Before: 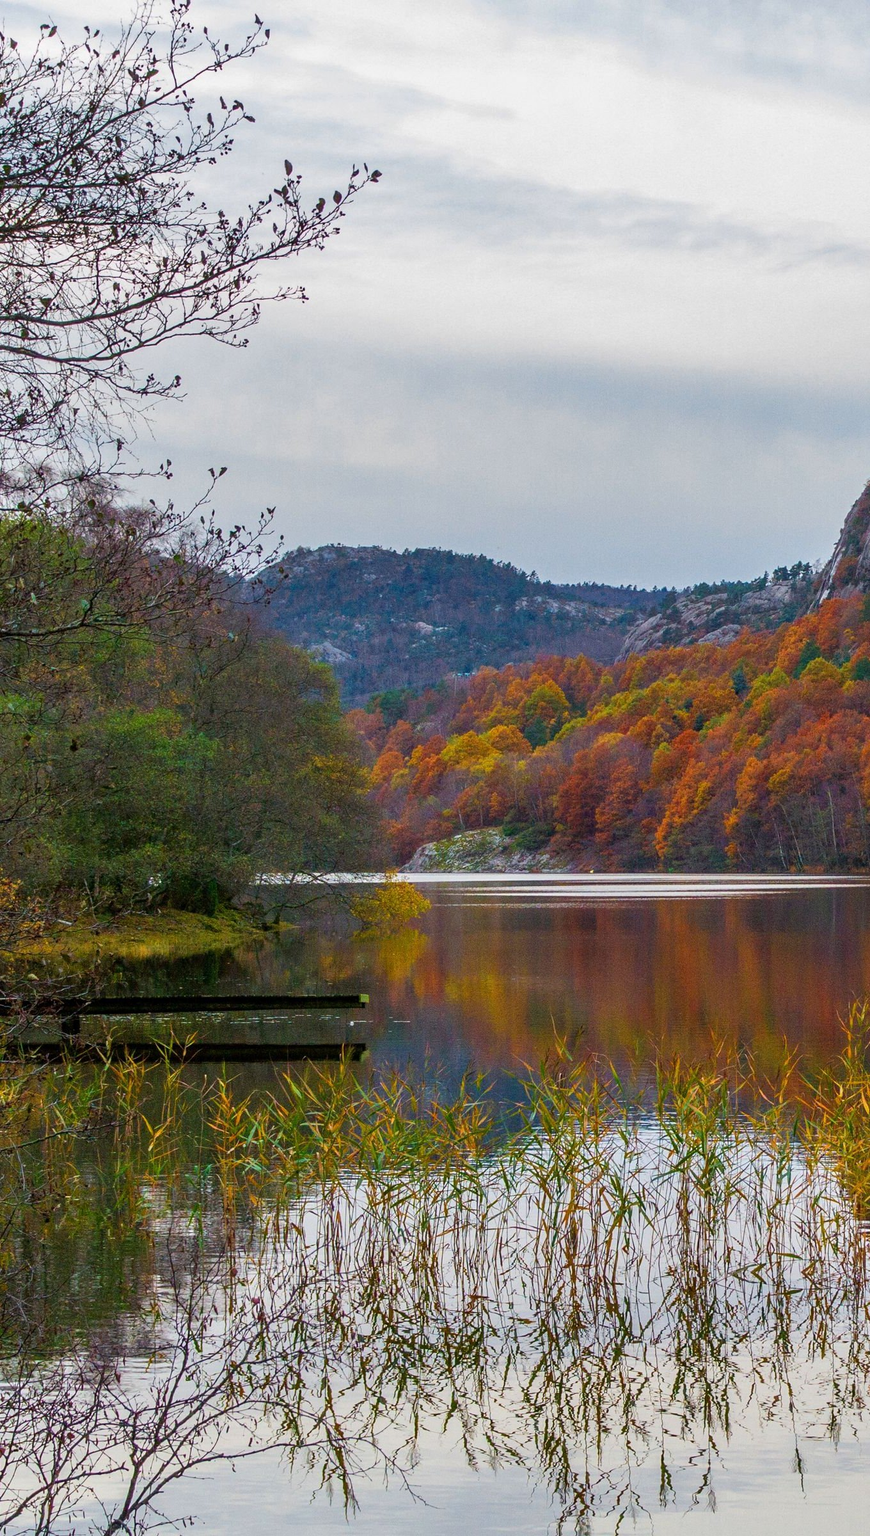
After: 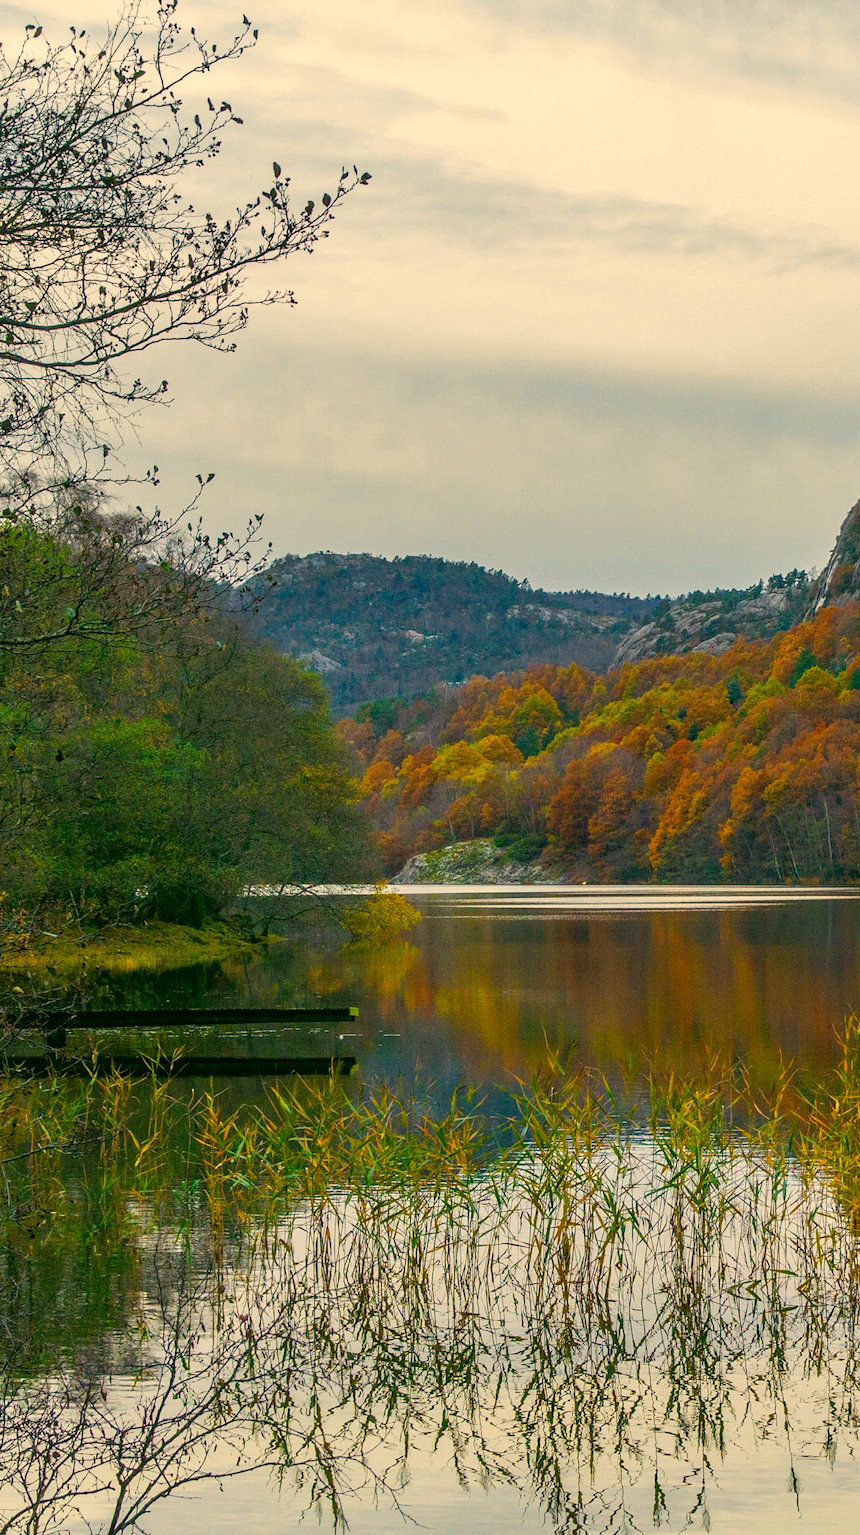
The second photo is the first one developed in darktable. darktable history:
crop and rotate: left 1.774%, right 0.633%, bottom 1.28%
color correction: highlights a* 5.3, highlights b* 24.26, shadows a* -15.58, shadows b* 4.02
